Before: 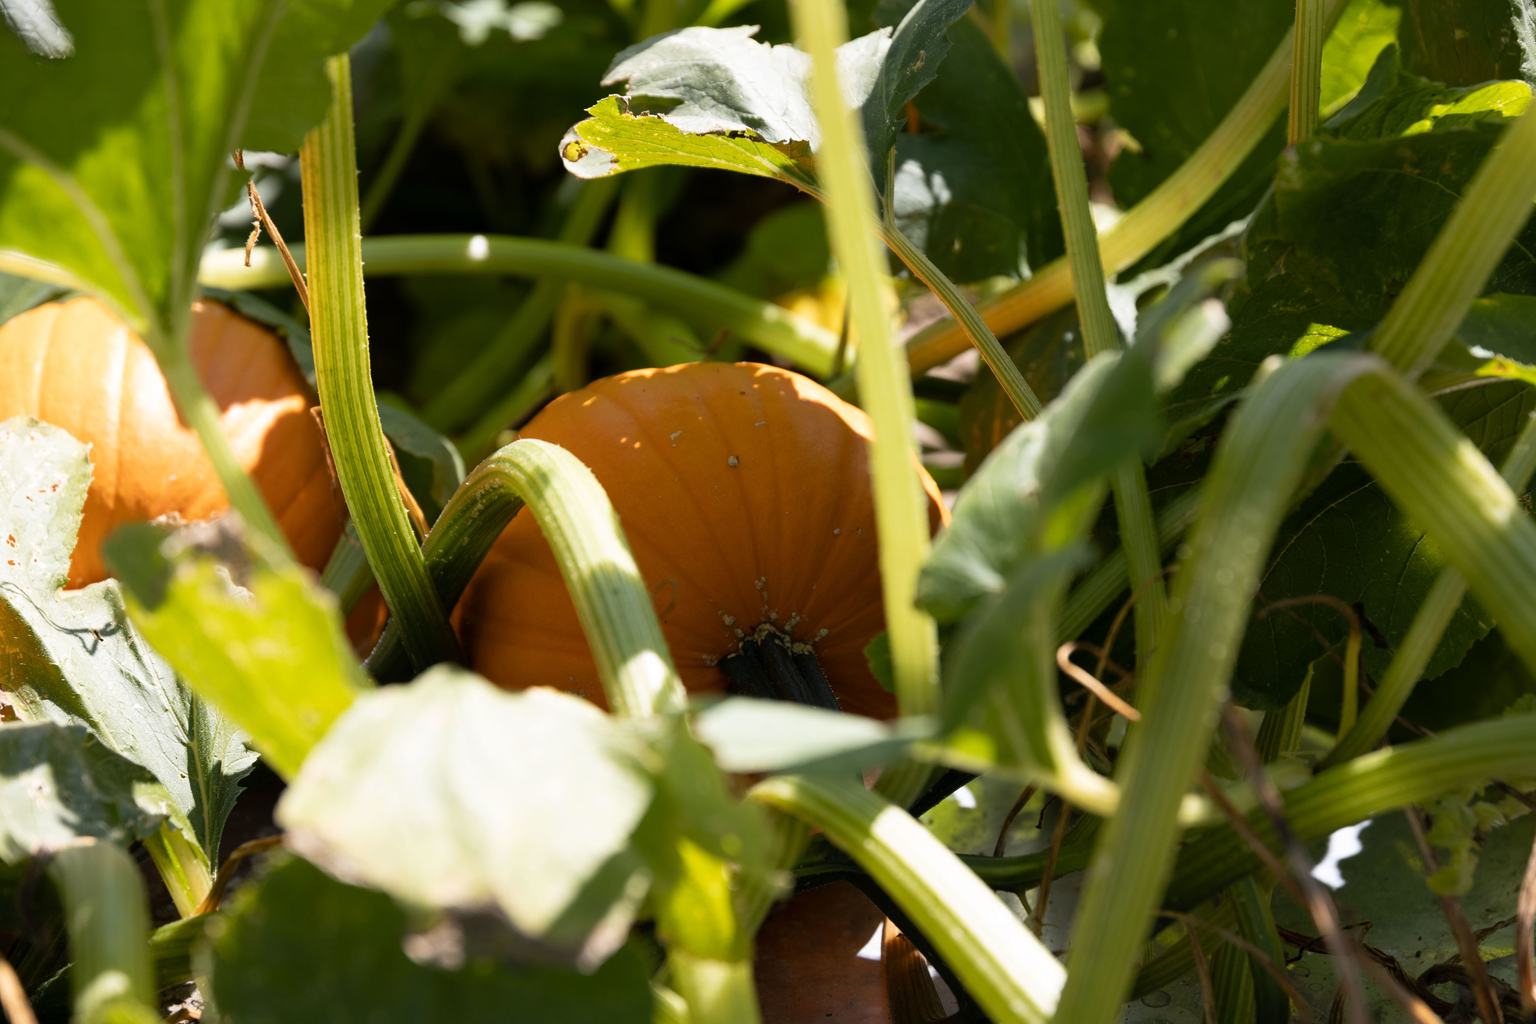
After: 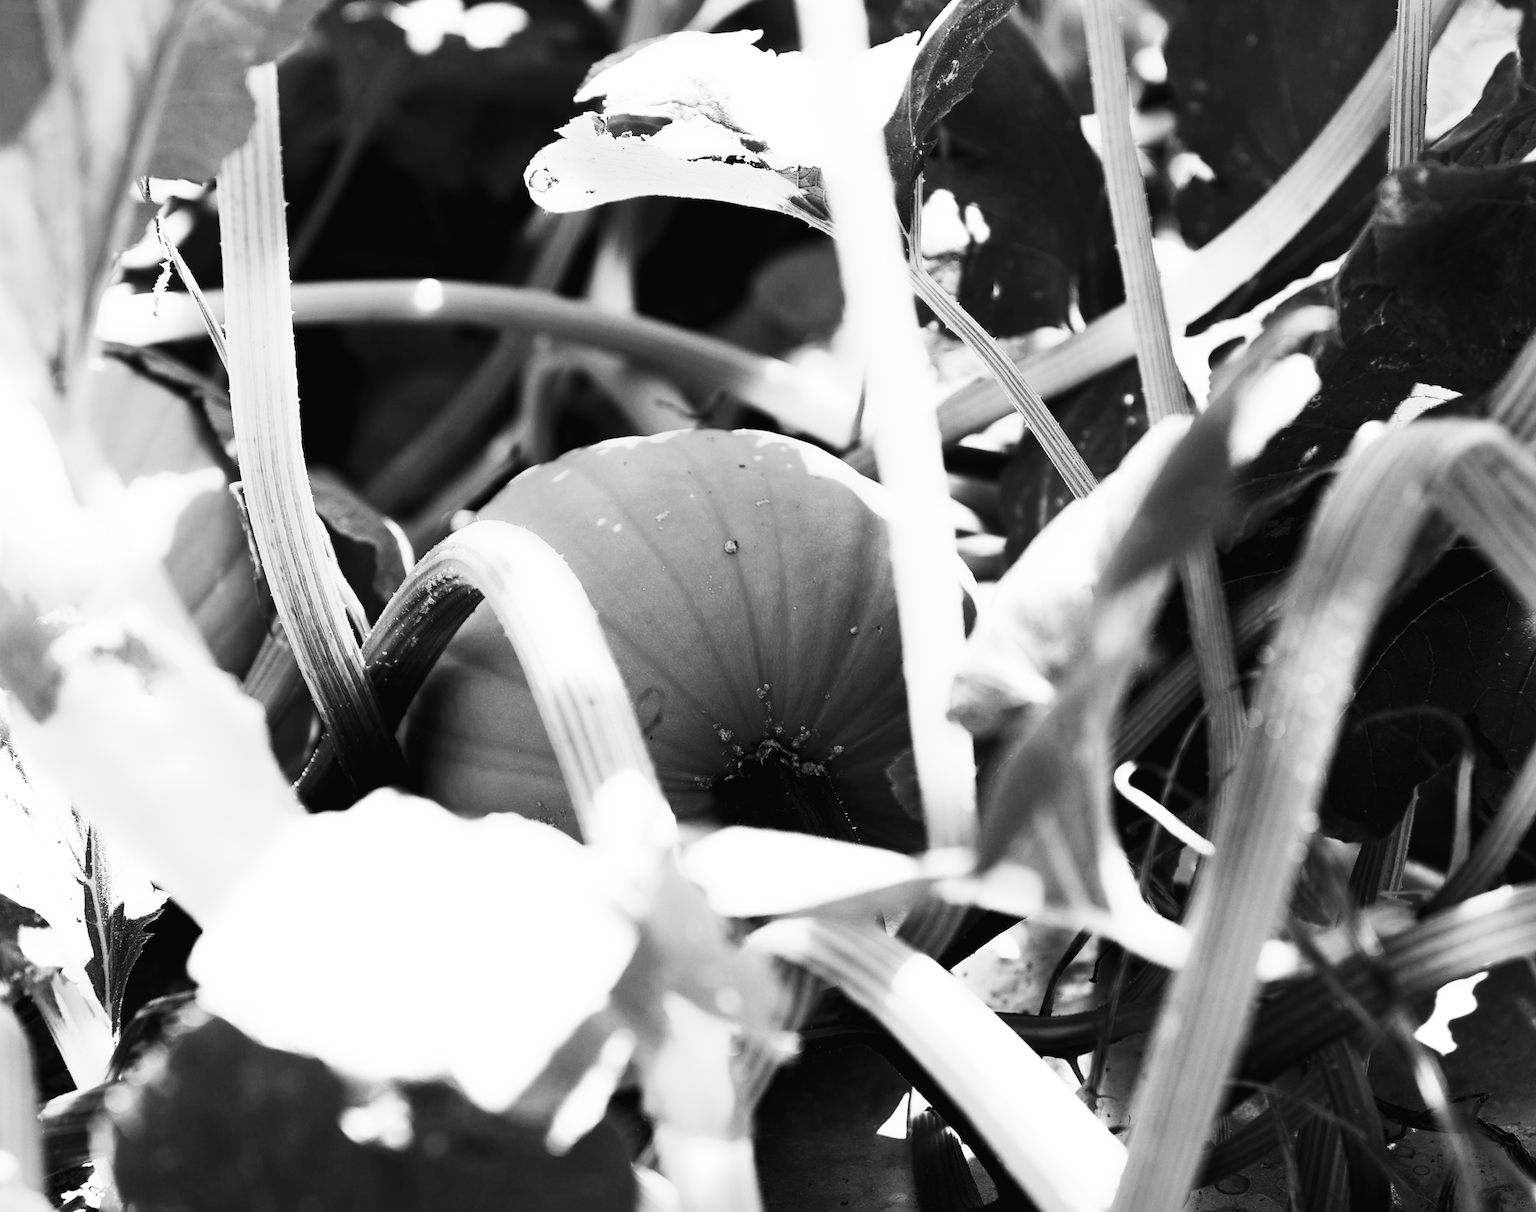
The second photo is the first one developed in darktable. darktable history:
crop: left 7.598%, right 7.873%
sharpen: on, module defaults
white balance: red 1.045, blue 0.932
contrast brightness saturation: contrast 0.23, brightness 0.1, saturation 0.29
tone equalizer: -8 EV -0.75 EV, -7 EV -0.7 EV, -6 EV -0.6 EV, -5 EV -0.4 EV, -3 EV 0.4 EV, -2 EV 0.6 EV, -1 EV 0.7 EV, +0 EV 0.75 EV, edges refinement/feathering 500, mask exposure compensation -1.57 EV, preserve details no
monochrome: on, module defaults
base curve: curves: ch0 [(0, 0.003) (0.001, 0.002) (0.006, 0.004) (0.02, 0.022) (0.048, 0.086) (0.094, 0.234) (0.162, 0.431) (0.258, 0.629) (0.385, 0.8) (0.548, 0.918) (0.751, 0.988) (1, 1)], preserve colors none
